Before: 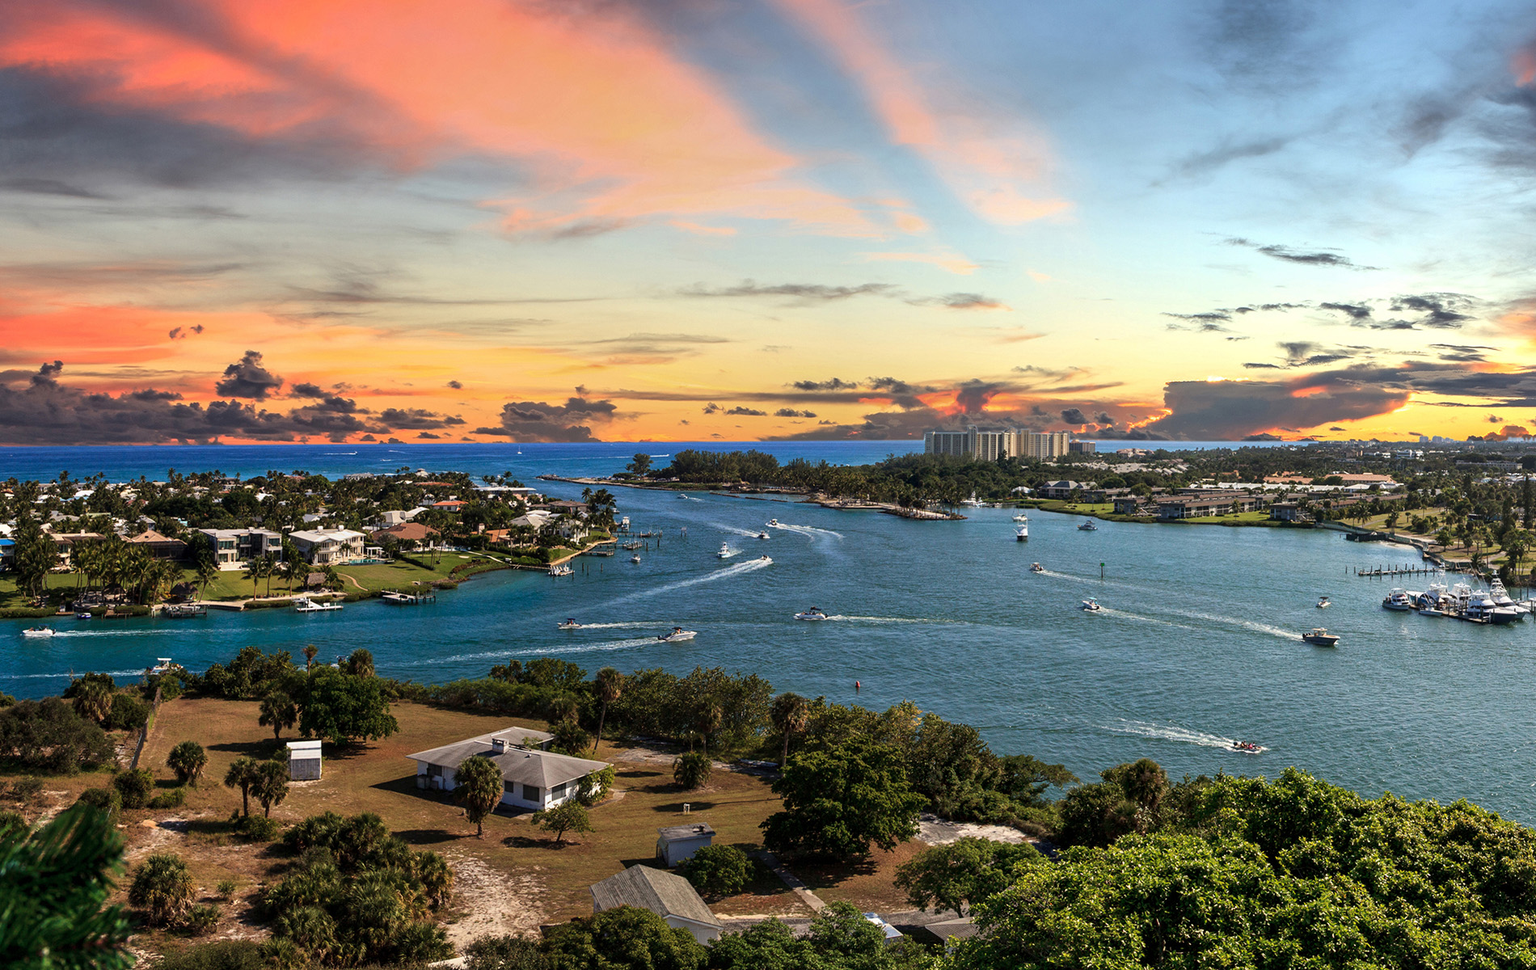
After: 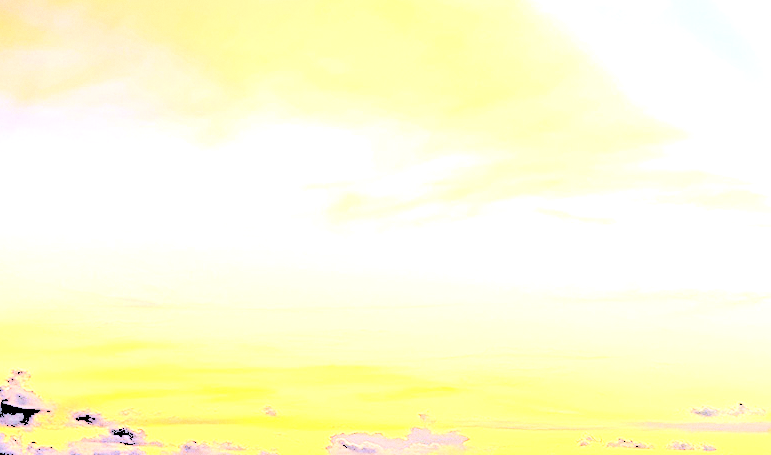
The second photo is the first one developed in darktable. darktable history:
sharpen: on, module defaults
crop: left 15.452%, top 5.459%, right 43.956%, bottom 56.62%
velvia: on, module defaults
rotate and perspective: automatic cropping original format, crop left 0, crop top 0
color contrast: green-magenta contrast 0.8, blue-yellow contrast 1.1, unbound 0
grain: coarseness 0.09 ISO
levels: levels [0.246, 0.246, 0.506]
